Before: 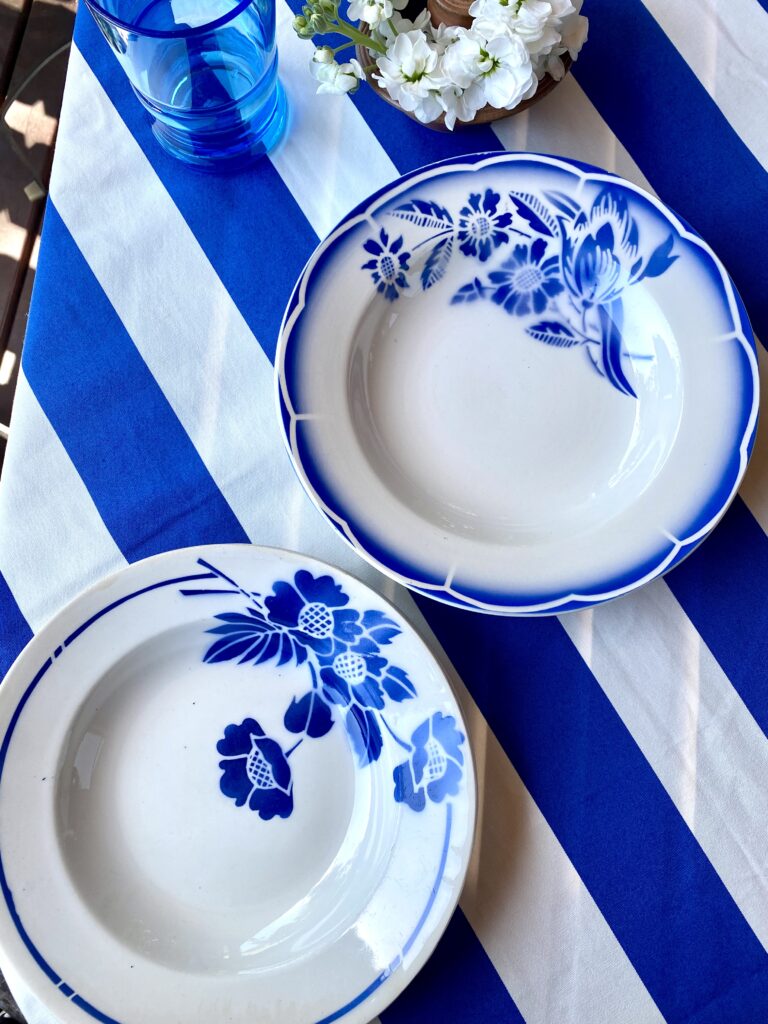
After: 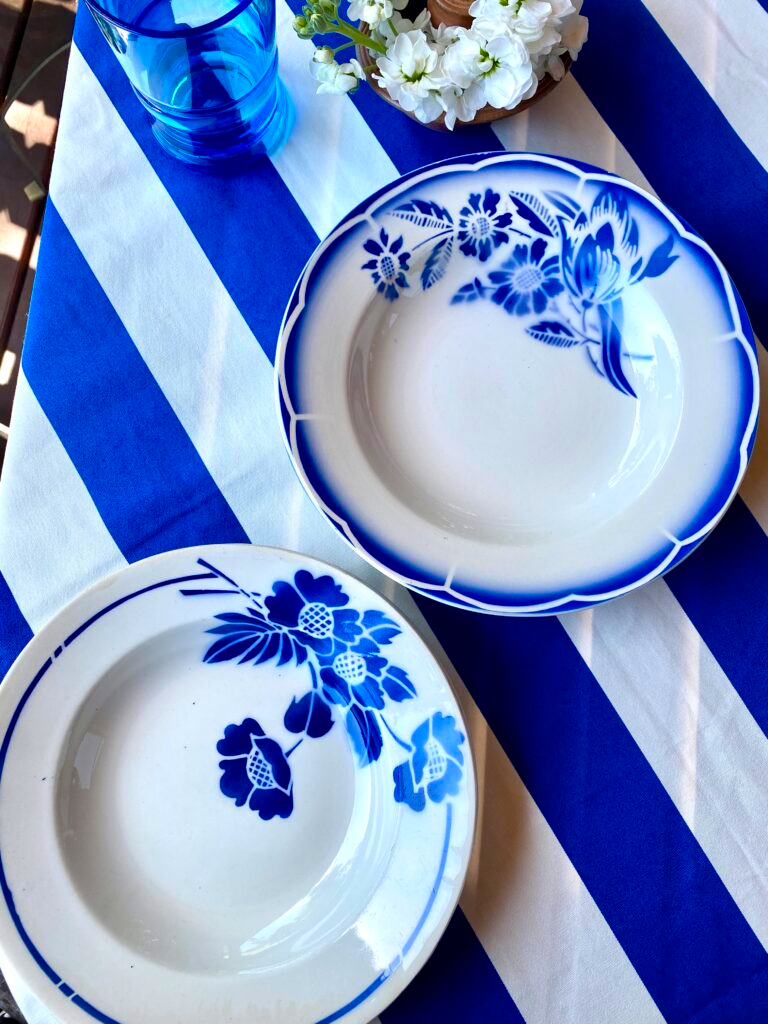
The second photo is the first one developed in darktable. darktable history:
color balance rgb: perceptual saturation grading › global saturation 25.334%
